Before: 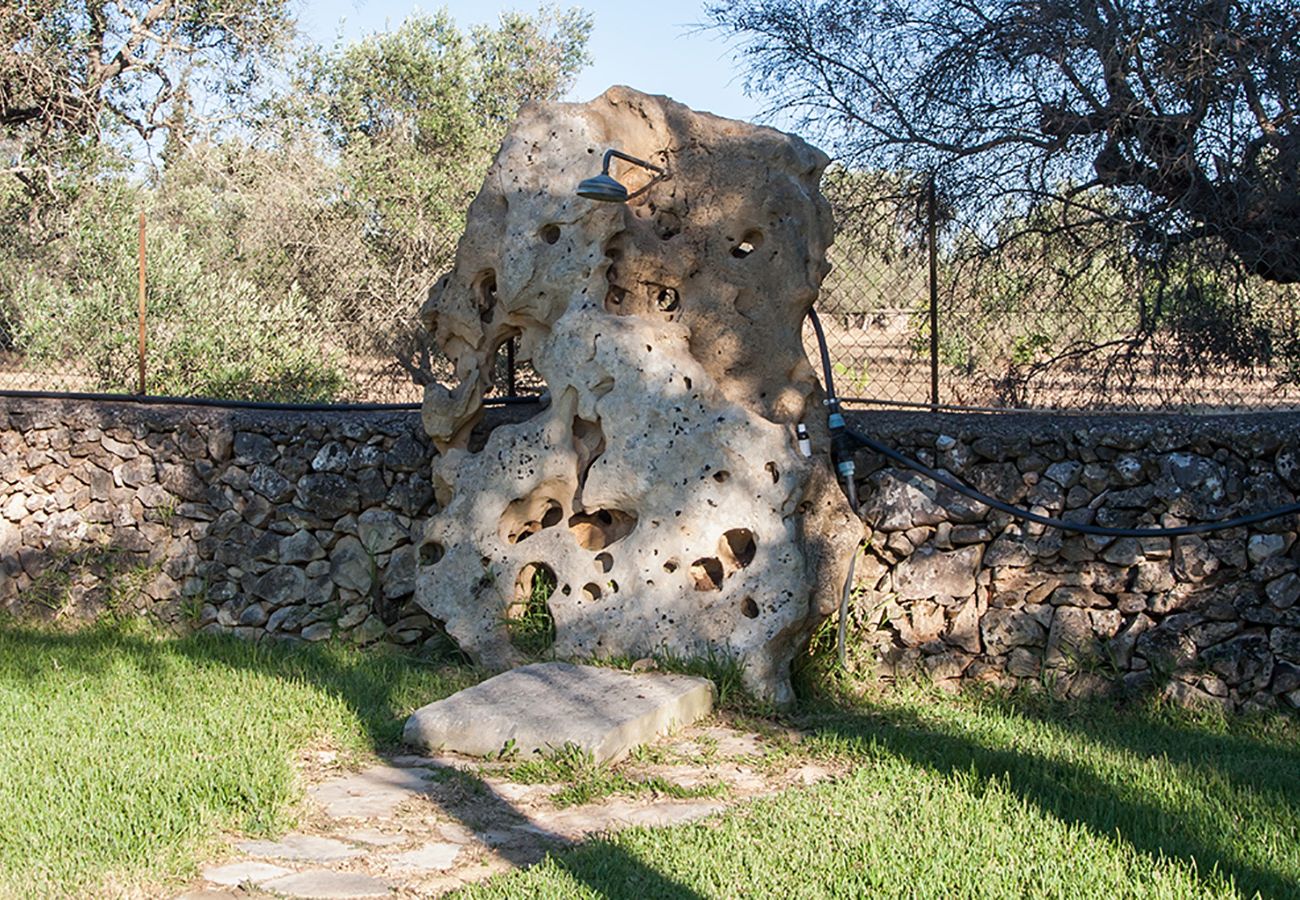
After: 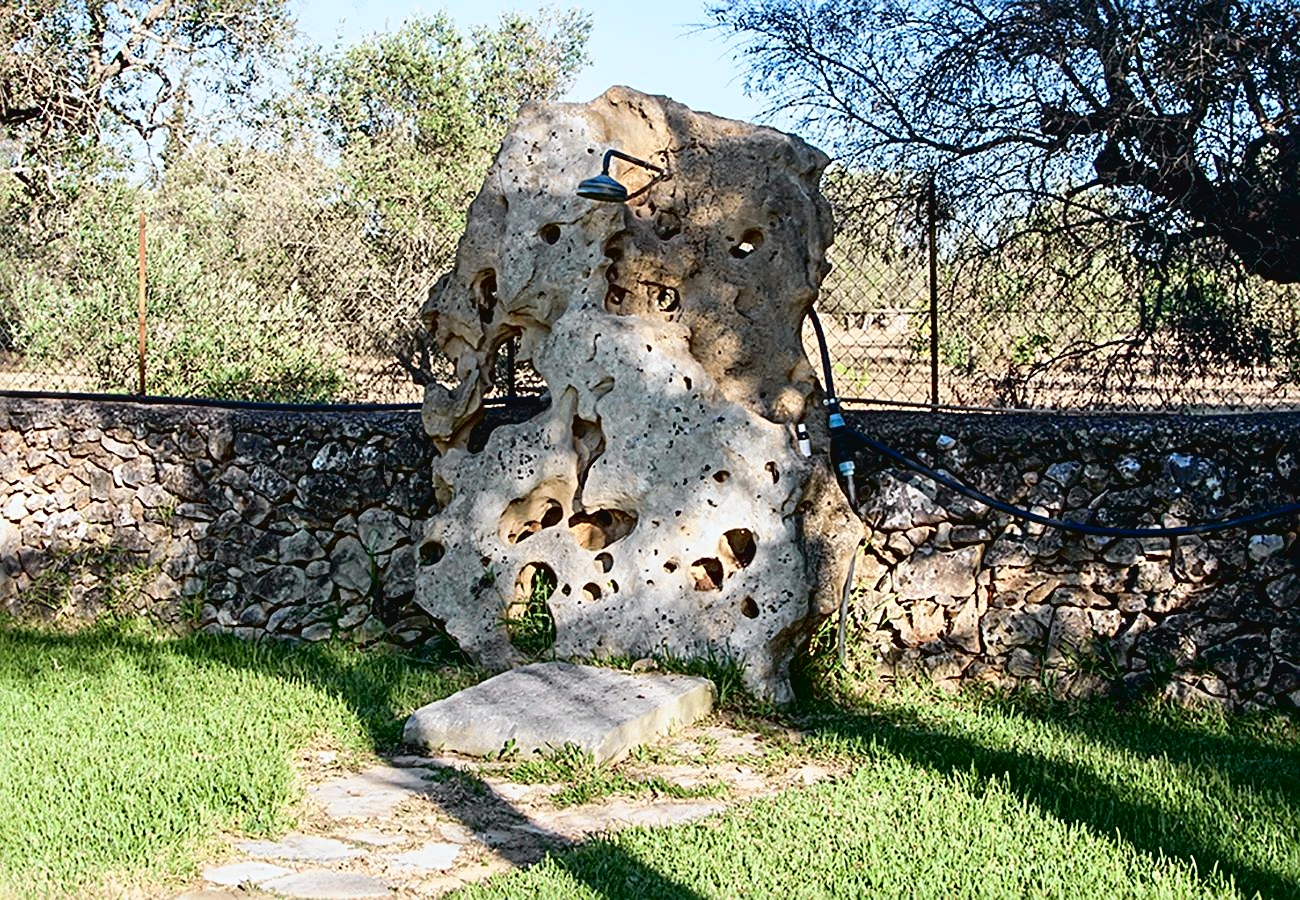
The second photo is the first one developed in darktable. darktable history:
white balance: red 0.967, blue 1.049
tone curve: curves: ch0 [(0.003, 0.029) (0.037, 0.036) (0.149, 0.117) (0.297, 0.318) (0.422, 0.474) (0.531, 0.6) (0.743, 0.809) (0.889, 0.941) (1, 0.98)]; ch1 [(0, 0) (0.305, 0.325) (0.453, 0.437) (0.482, 0.479) (0.501, 0.5) (0.506, 0.503) (0.564, 0.578) (0.587, 0.625) (0.666, 0.727) (1, 1)]; ch2 [(0, 0) (0.323, 0.277) (0.408, 0.399) (0.45, 0.48) (0.499, 0.502) (0.512, 0.523) (0.57, 0.595) (0.653, 0.671) (0.768, 0.744) (1, 1)], color space Lab, independent channels, preserve colors none
exposure: black level correction 0.011, compensate highlight preservation false
sharpen: radius 4
